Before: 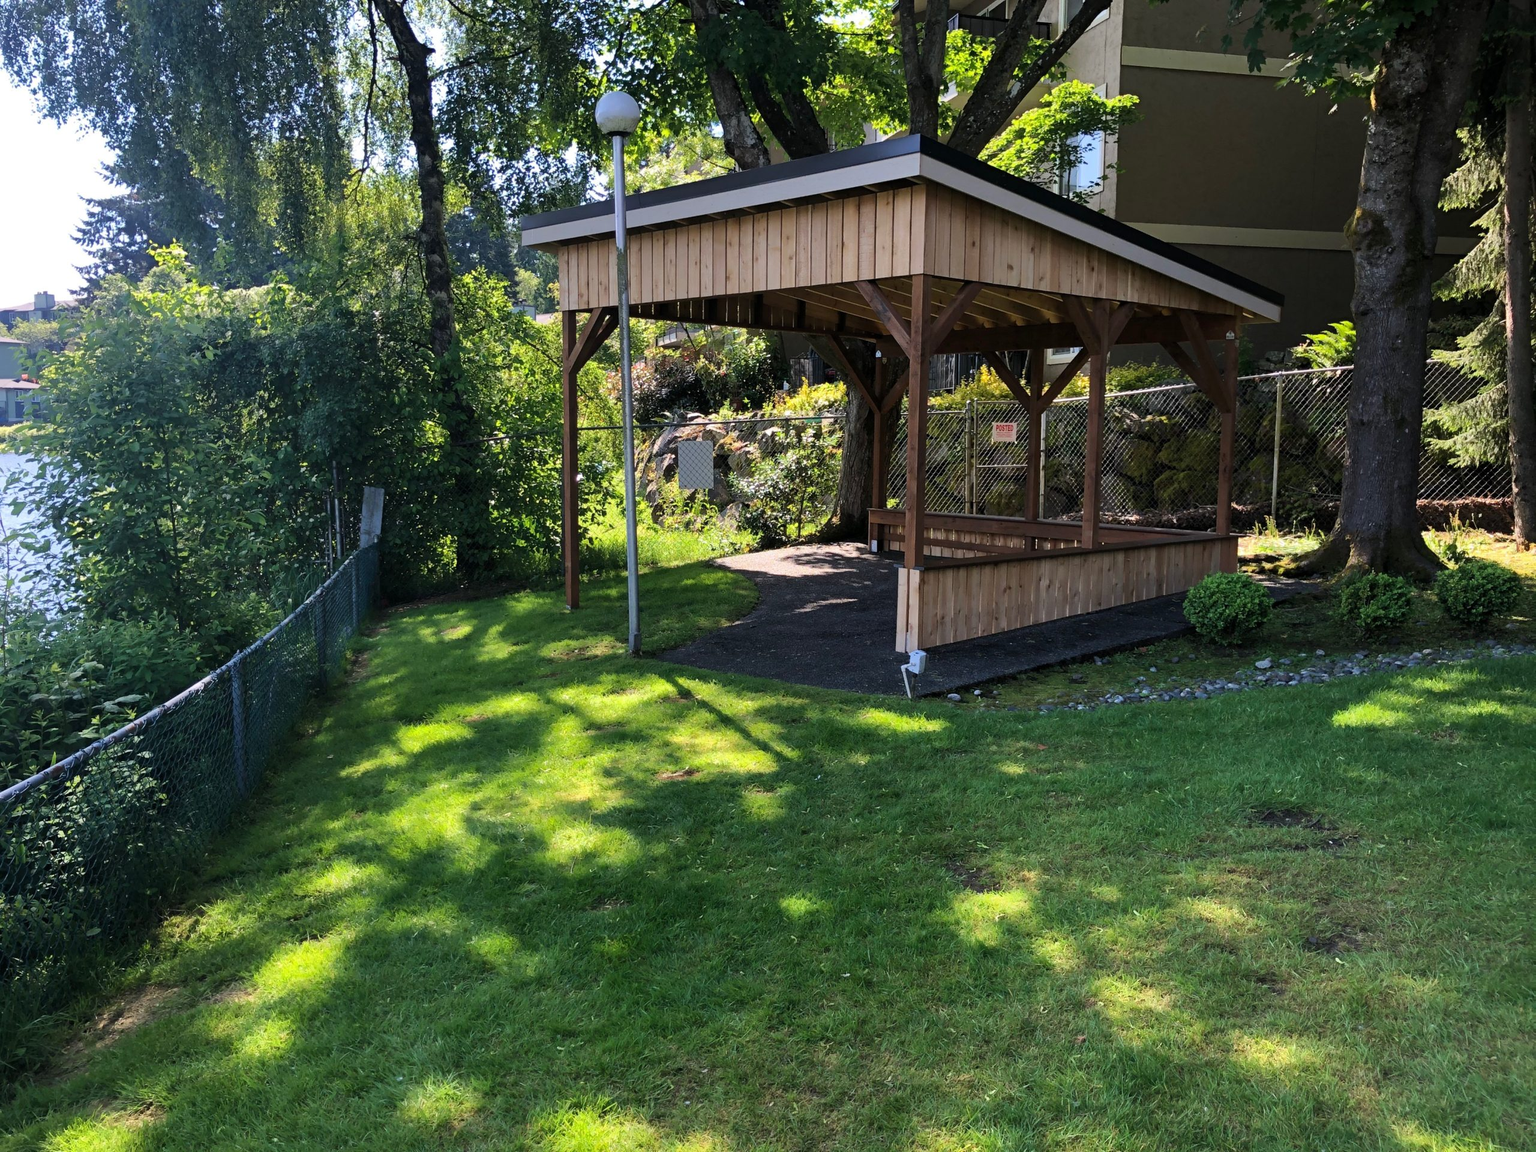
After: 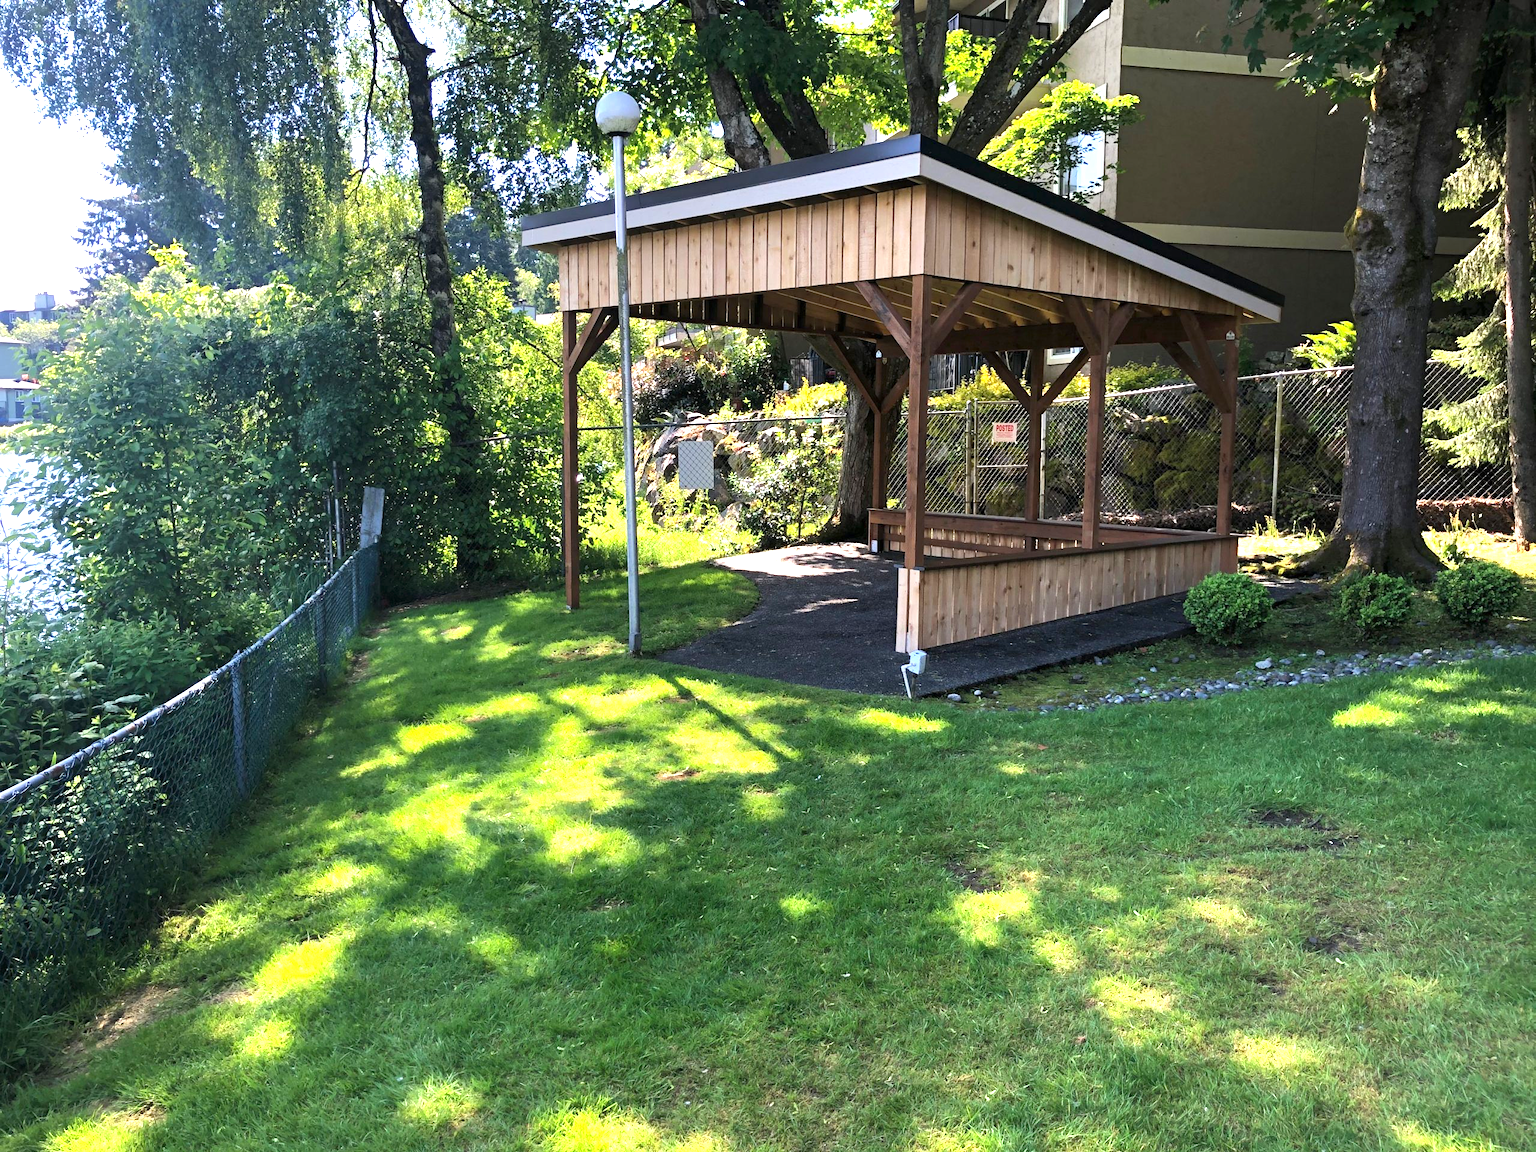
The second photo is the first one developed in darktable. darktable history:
exposure: exposure 1.09 EV, compensate highlight preservation false
